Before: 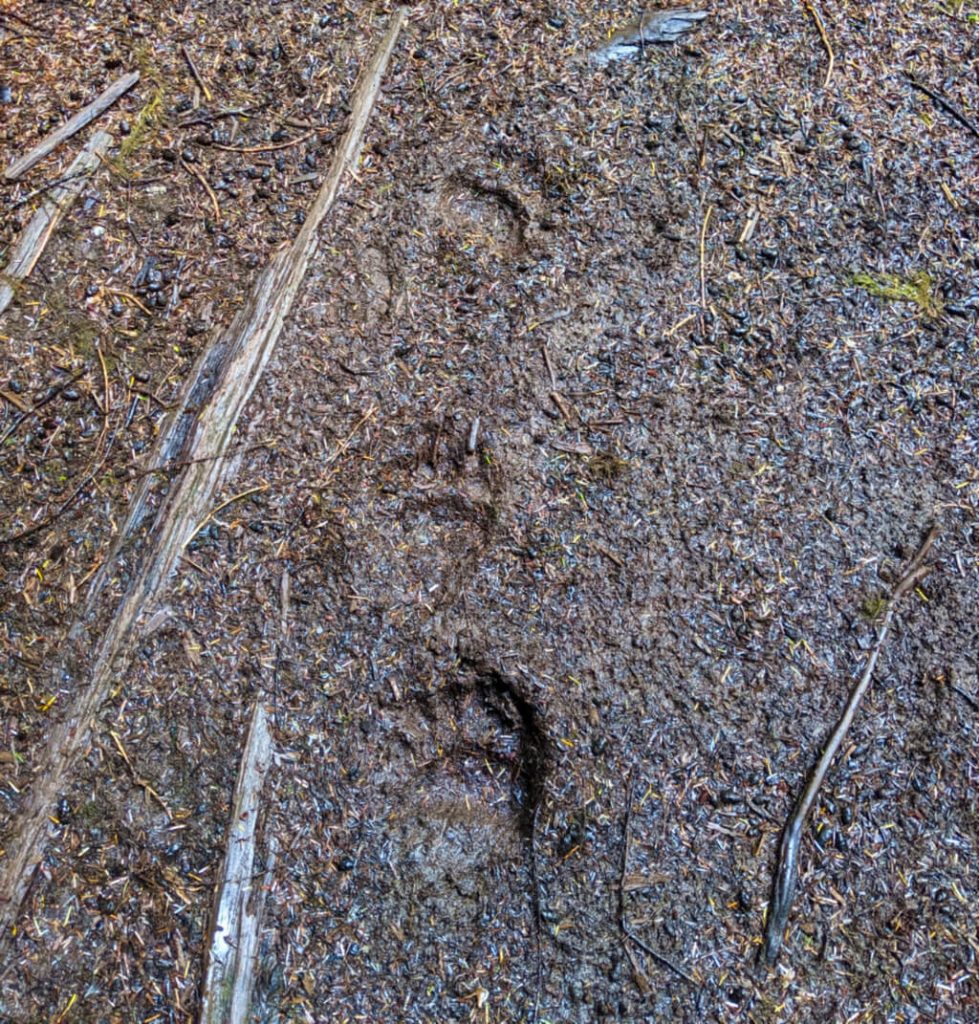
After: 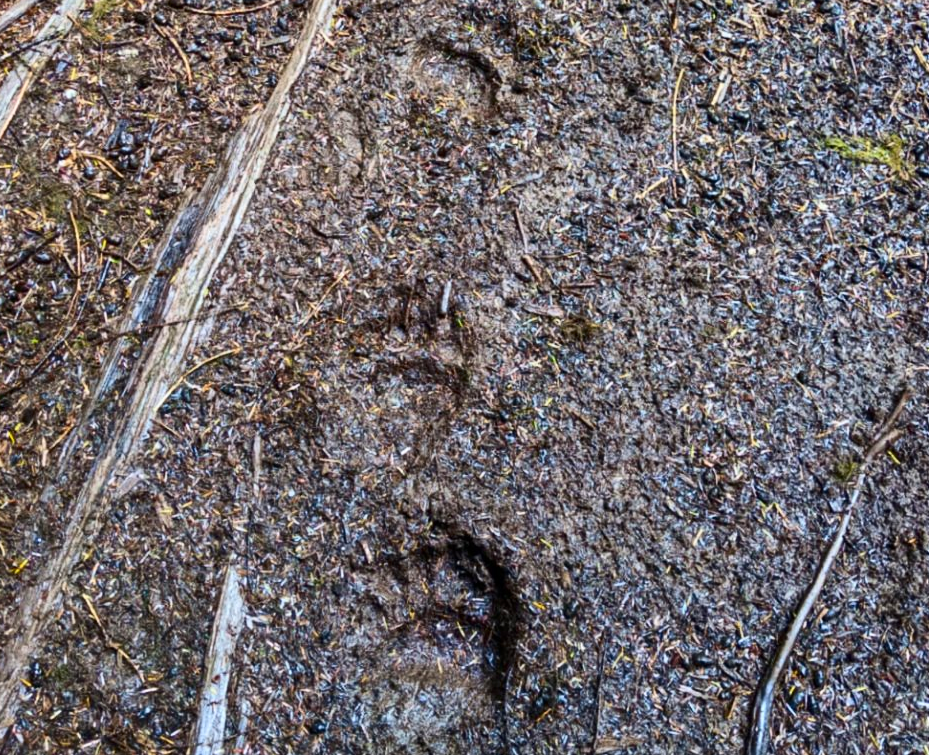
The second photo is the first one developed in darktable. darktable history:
crop and rotate: left 2.884%, top 13.383%, right 2.22%, bottom 12.822%
contrast brightness saturation: contrast 0.216
color correction: highlights b* -0.04, saturation 1.11
